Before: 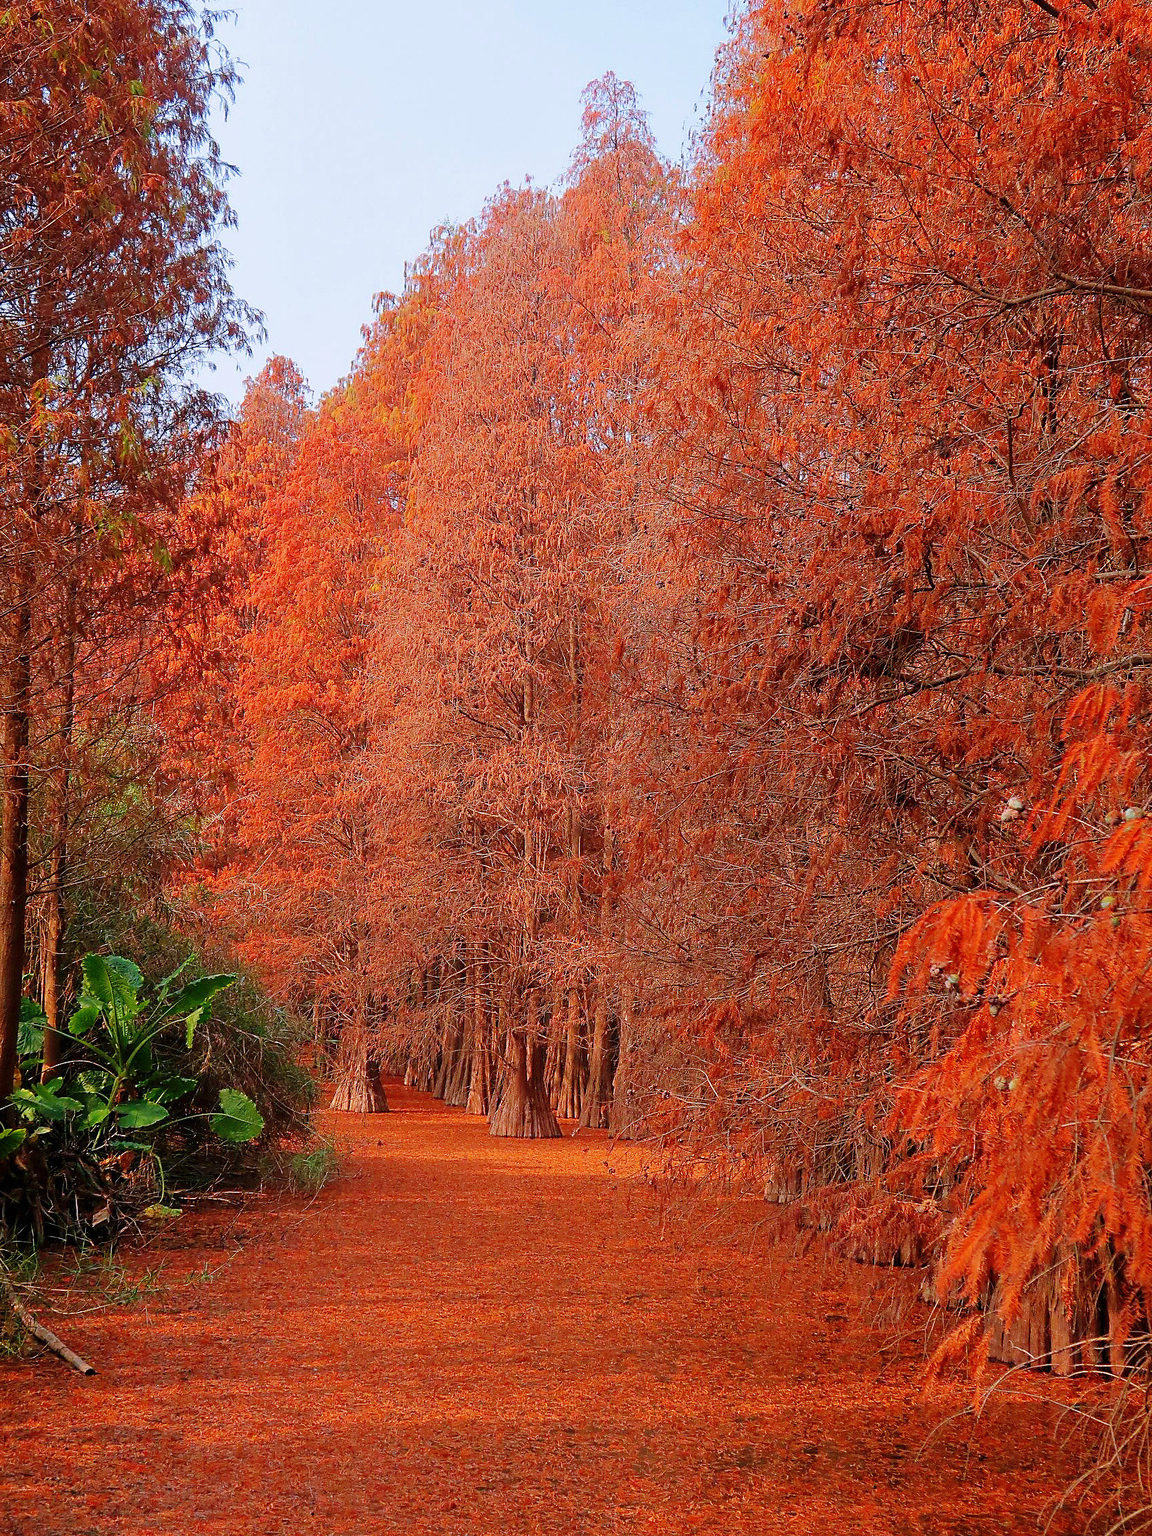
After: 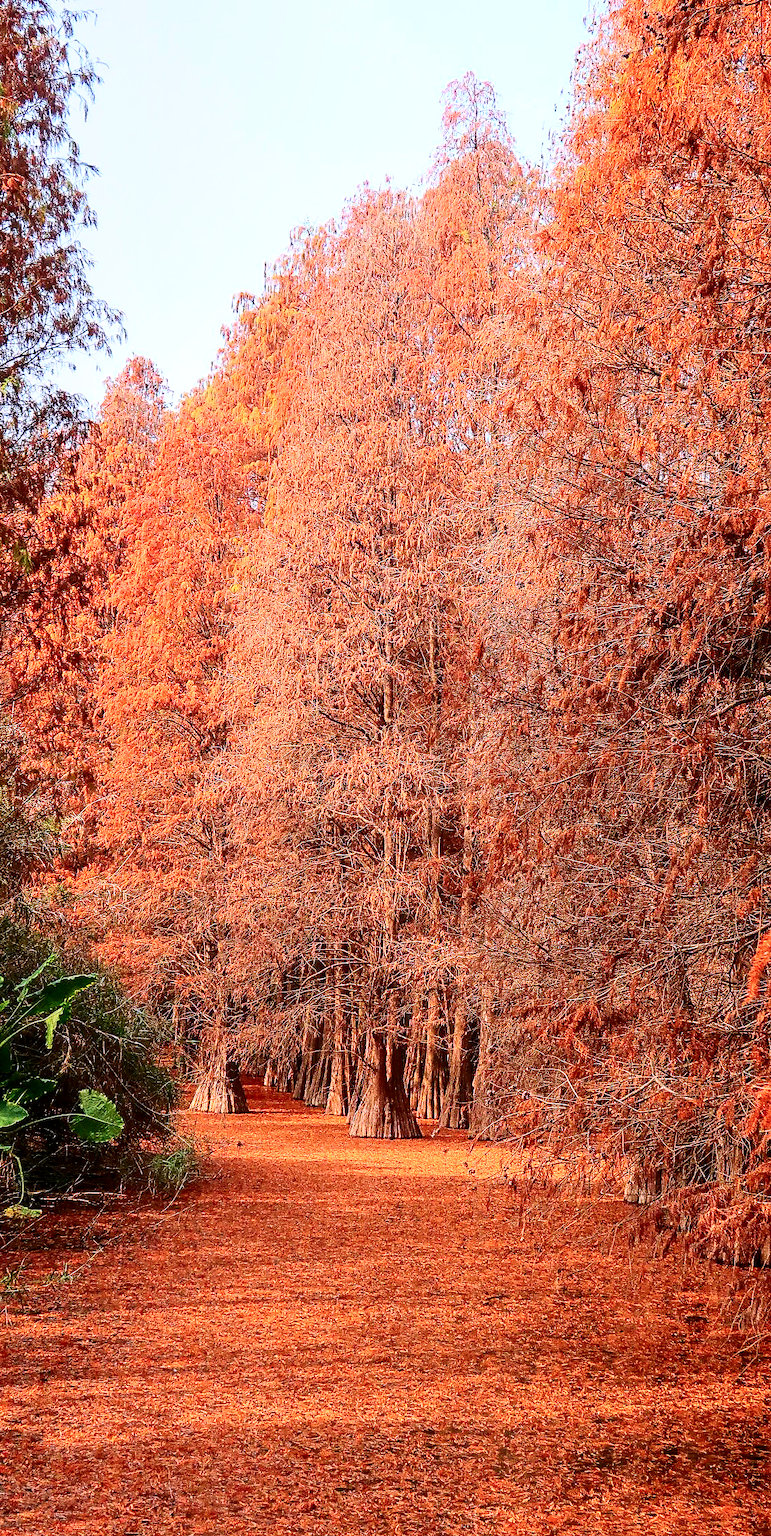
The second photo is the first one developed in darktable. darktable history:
tone equalizer: -8 EV -0.434 EV, -7 EV -0.401 EV, -6 EV -0.335 EV, -5 EV -0.217 EV, -3 EV 0.236 EV, -2 EV 0.33 EV, -1 EV 0.363 EV, +0 EV 0.421 EV, edges refinement/feathering 500, mask exposure compensation -1.57 EV, preserve details no
local contrast: on, module defaults
crop and rotate: left 12.294%, right 20.745%
contrast brightness saturation: contrast 0.386, brightness 0.115
